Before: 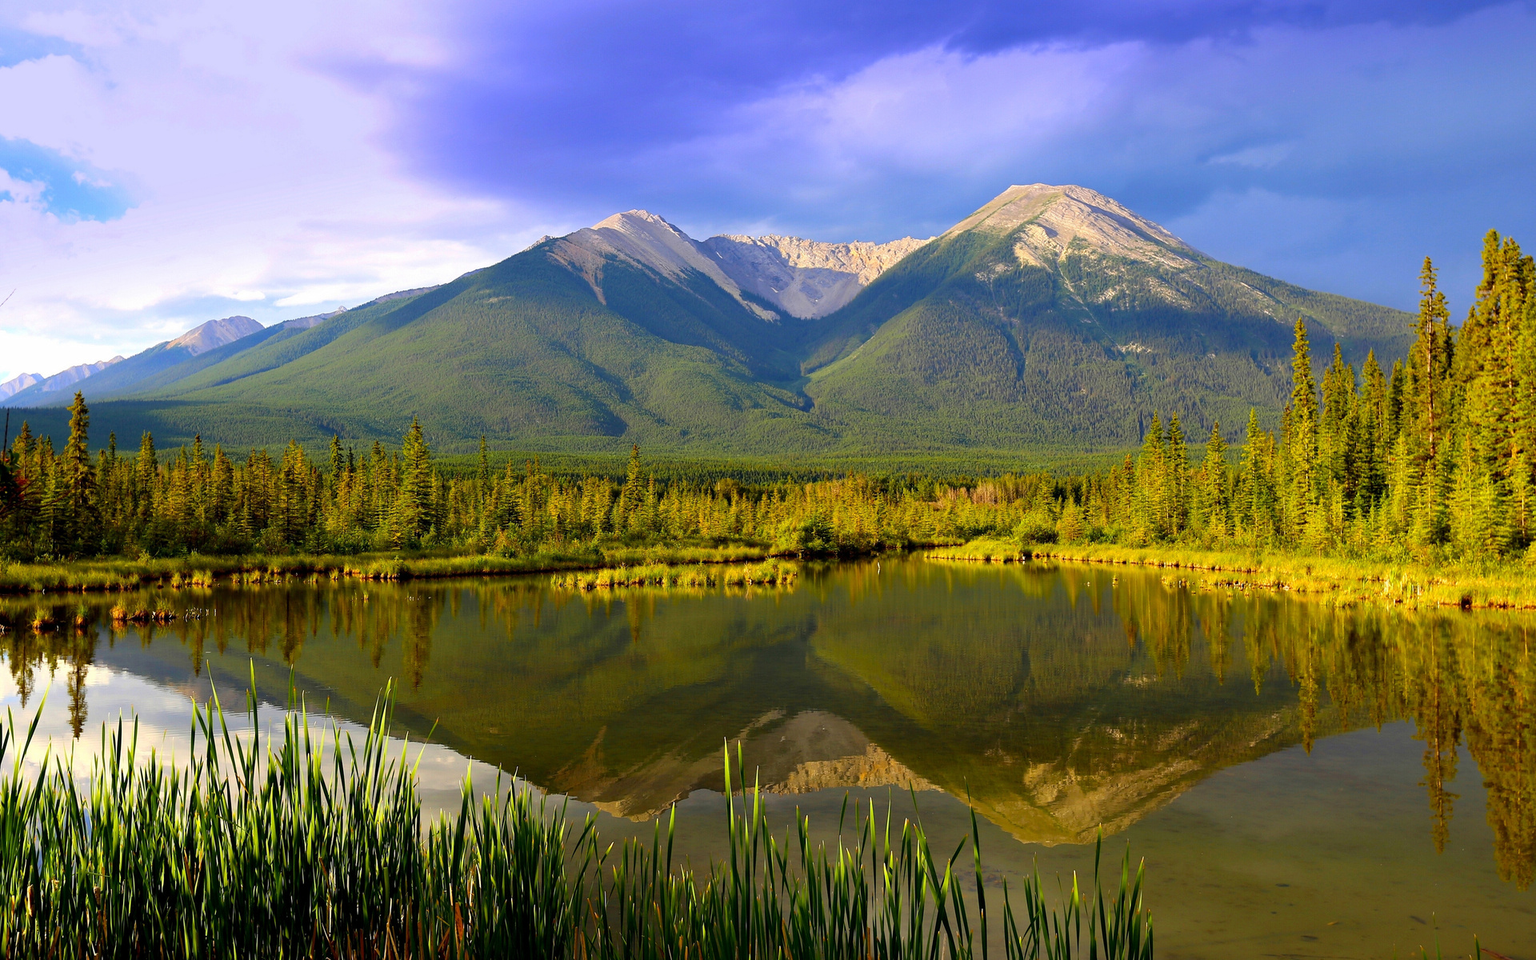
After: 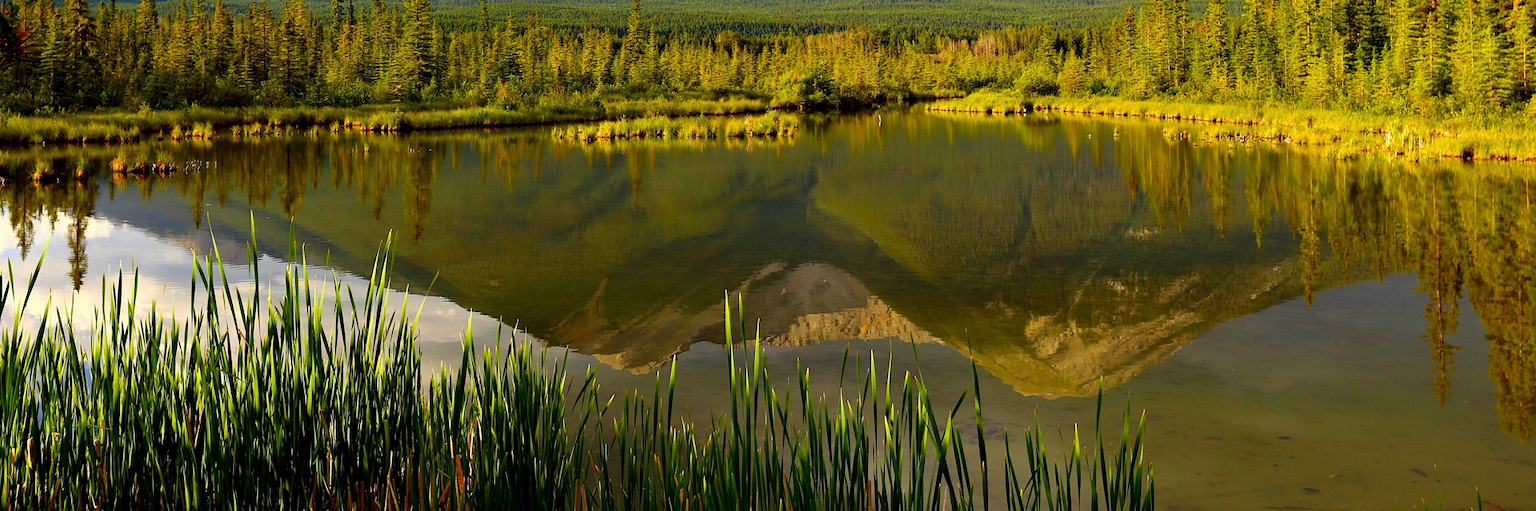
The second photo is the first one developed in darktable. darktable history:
crop and rotate: top 46.719%, right 0.084%
